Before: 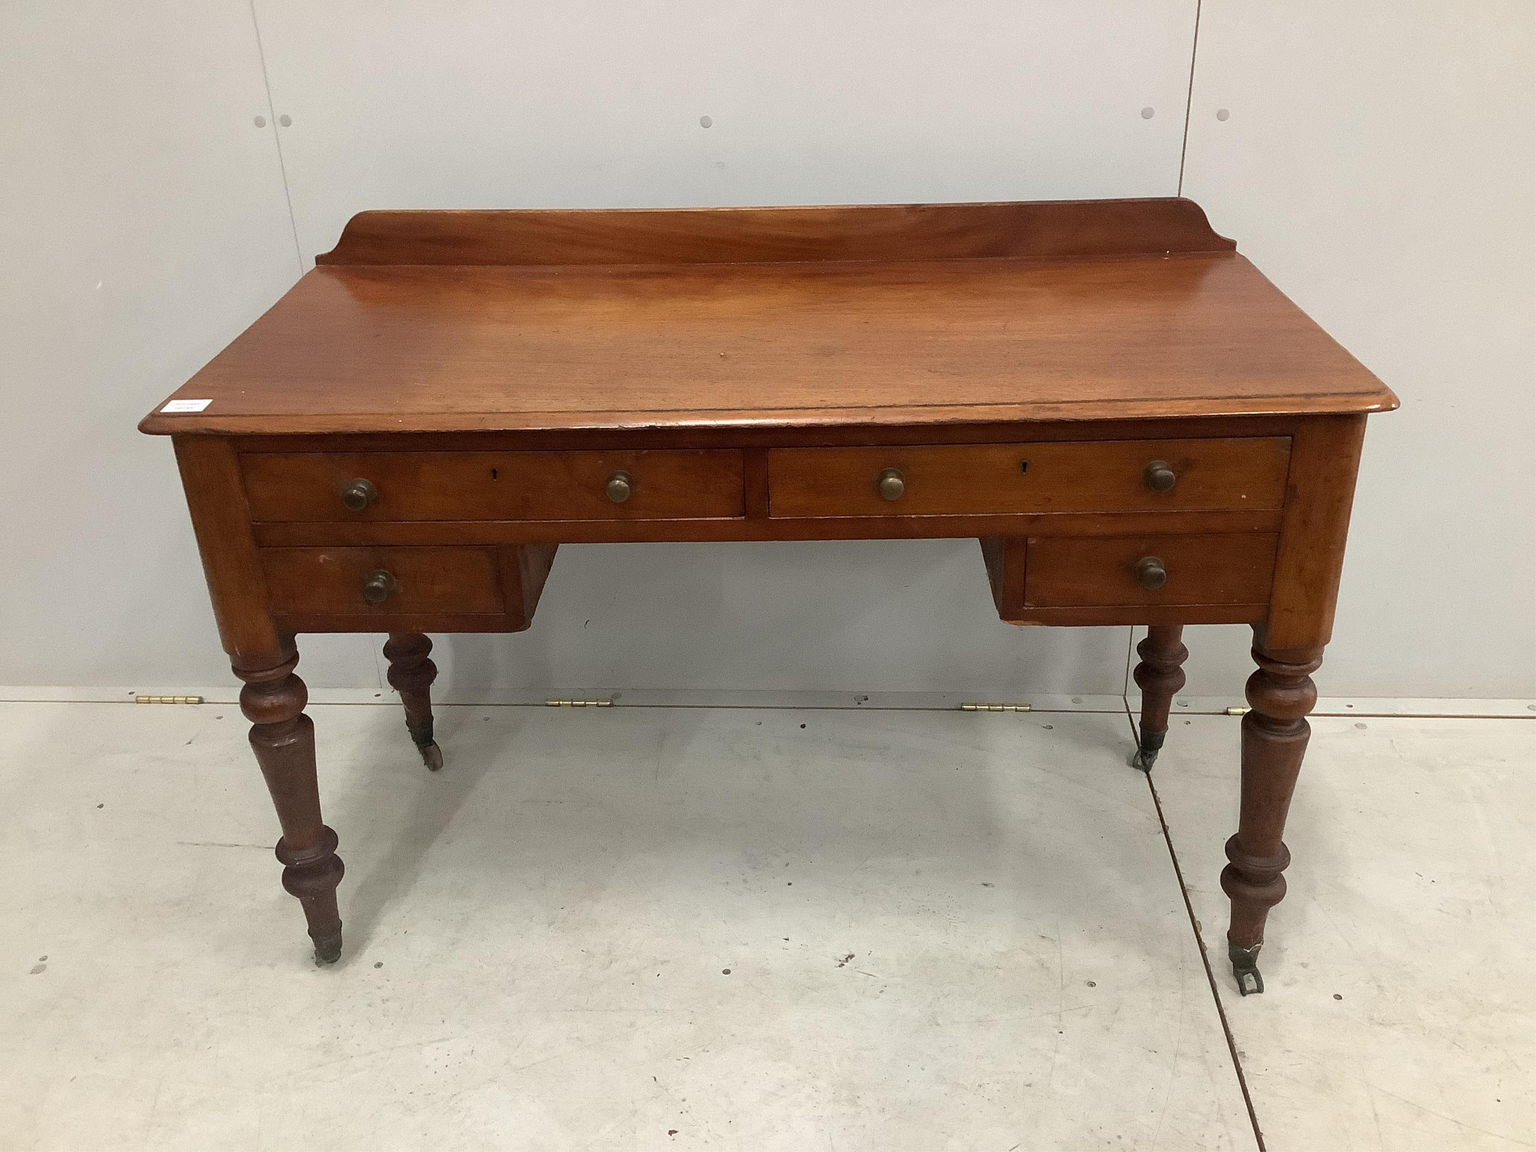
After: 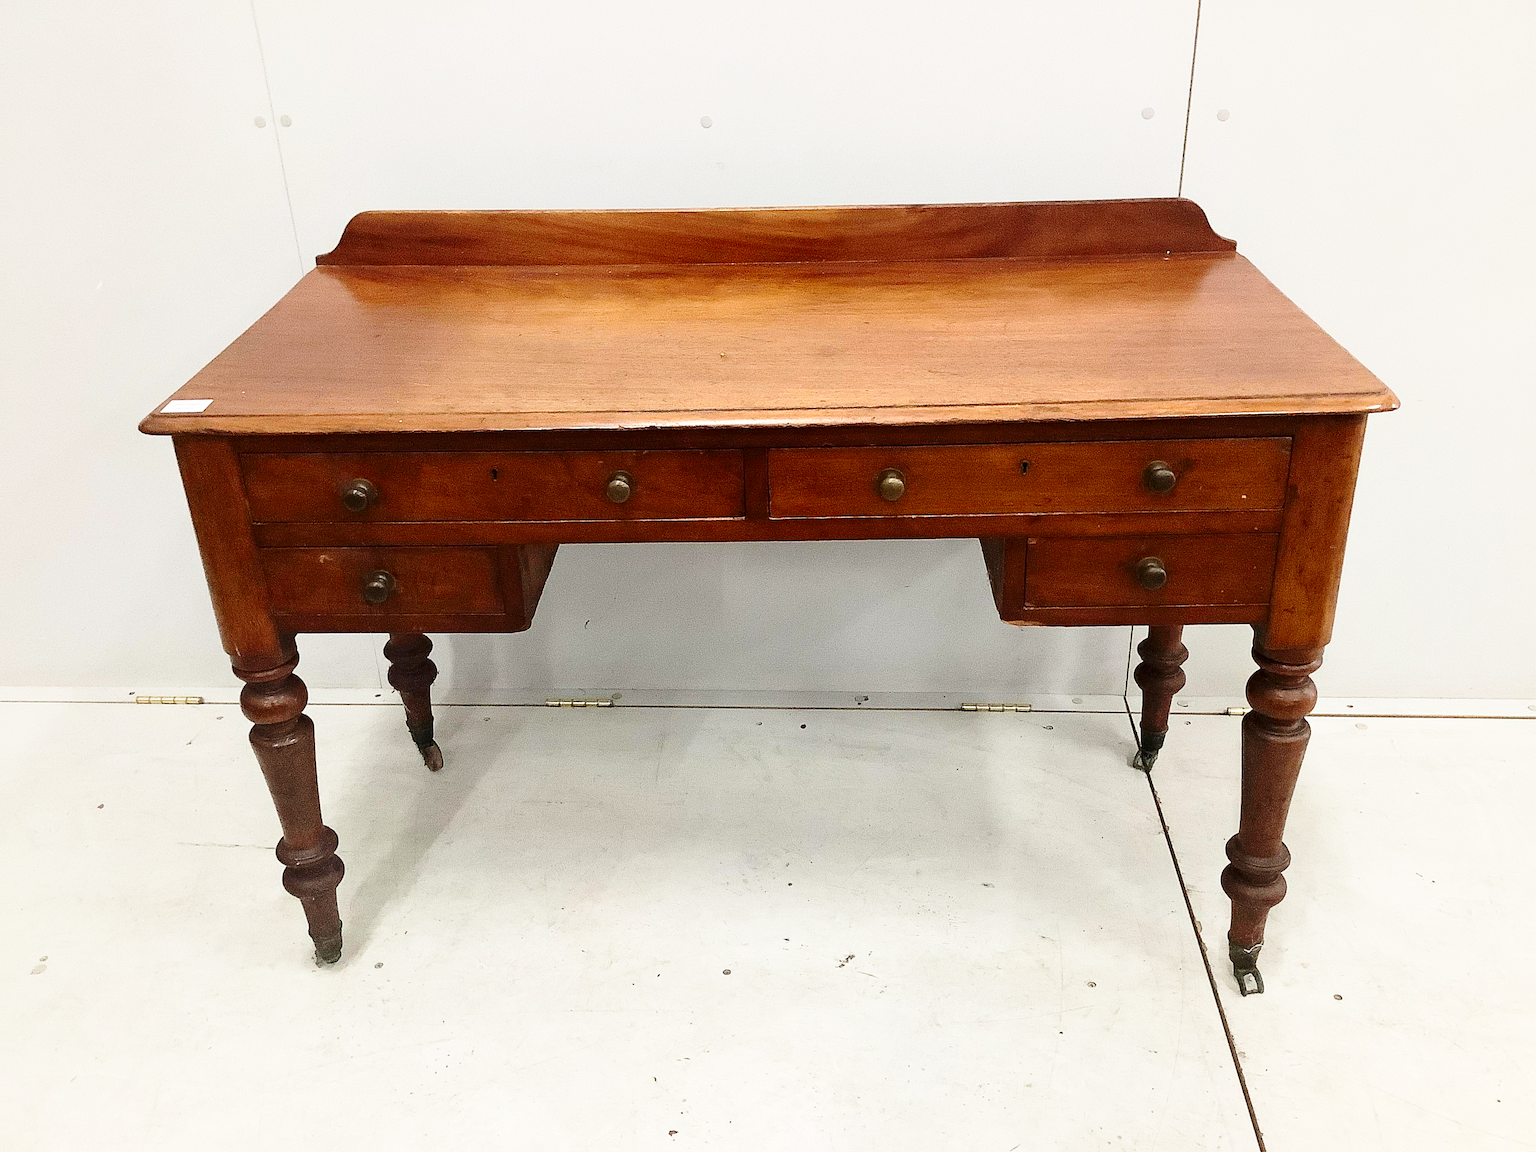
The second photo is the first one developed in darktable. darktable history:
contrast brightness saturation: contrast 0.142
base curve: curves: ch0 [(0, 0) (0.028, 0.03) (0.121, 0.232) (0.46, 0.748) (0.859, 0.968) (1, 1)], preserve colors none
sharpen: on, module defaults
